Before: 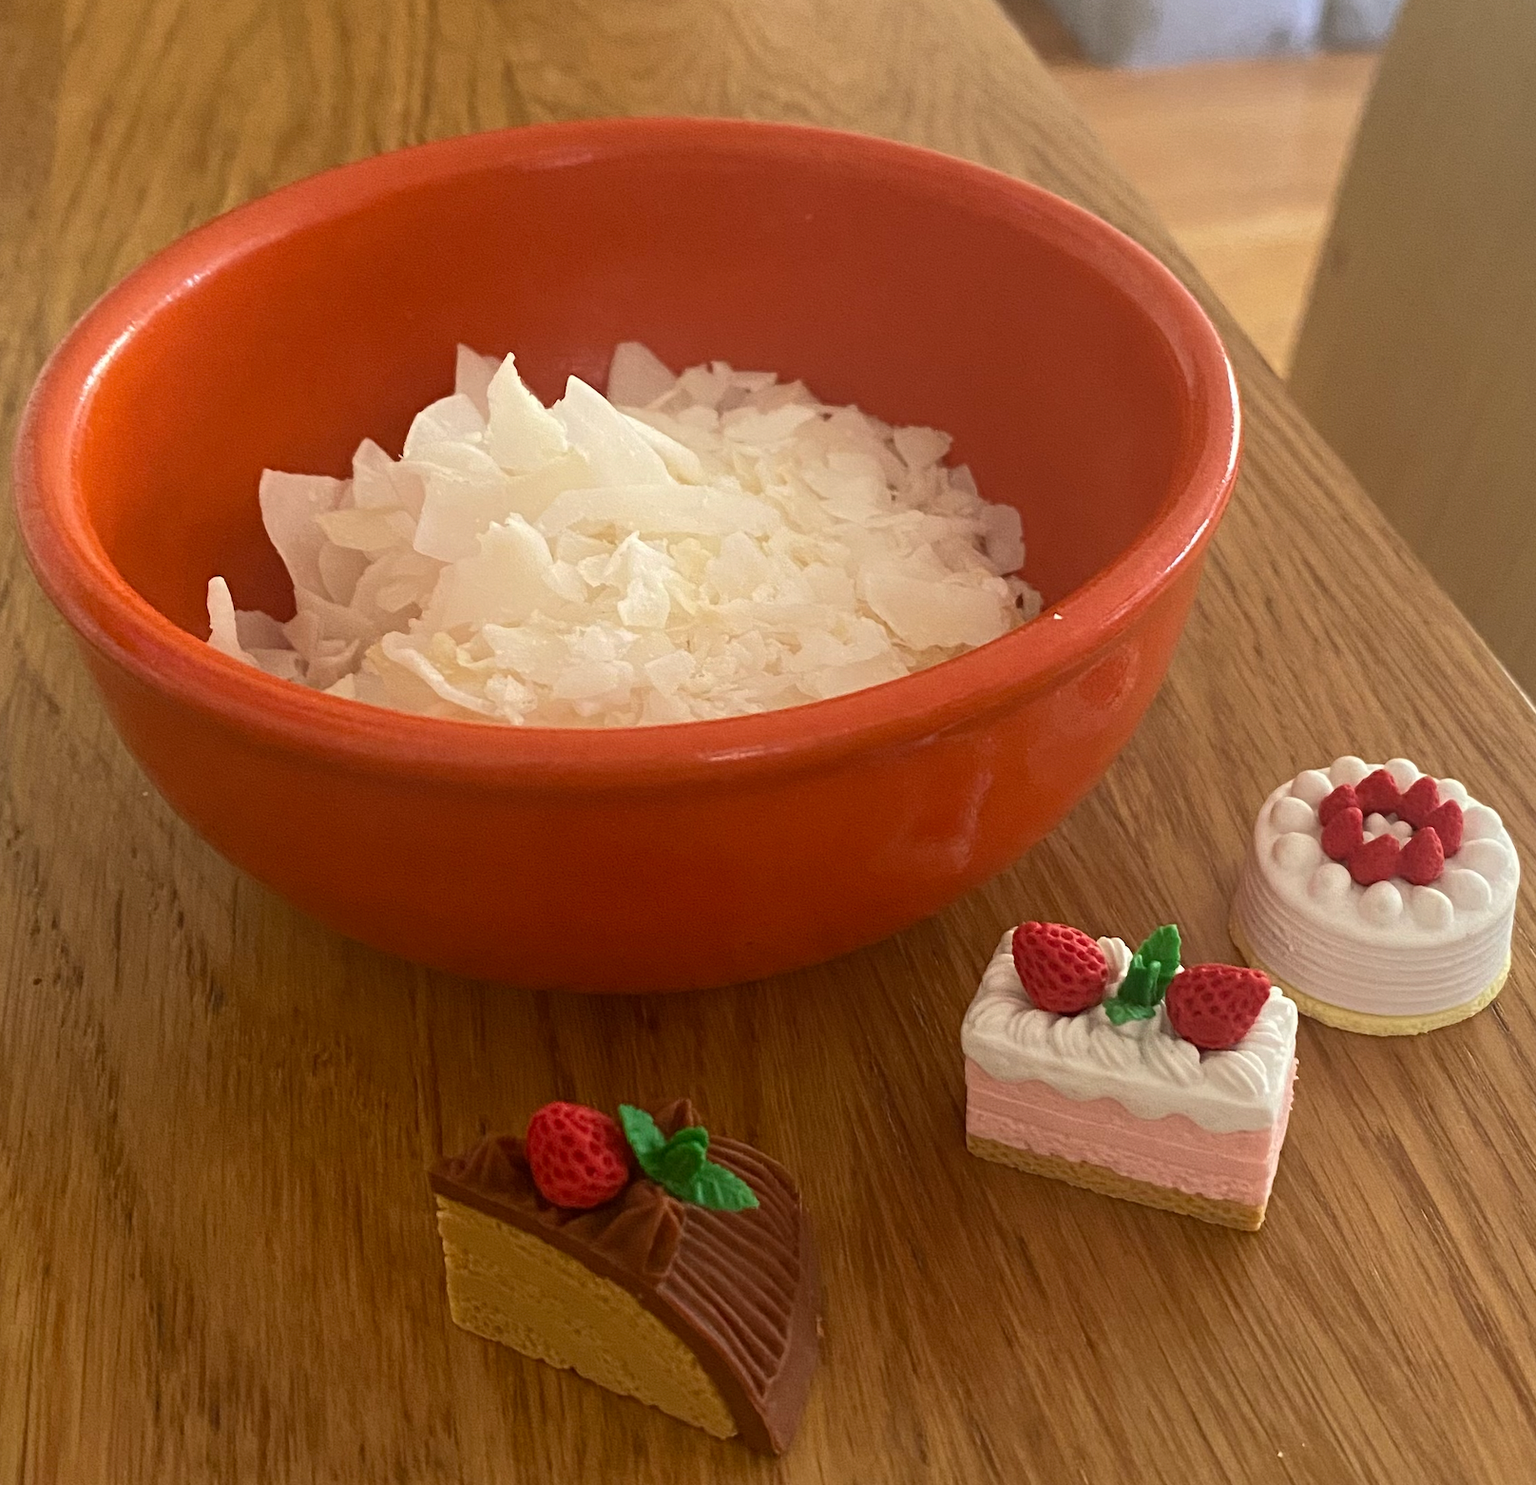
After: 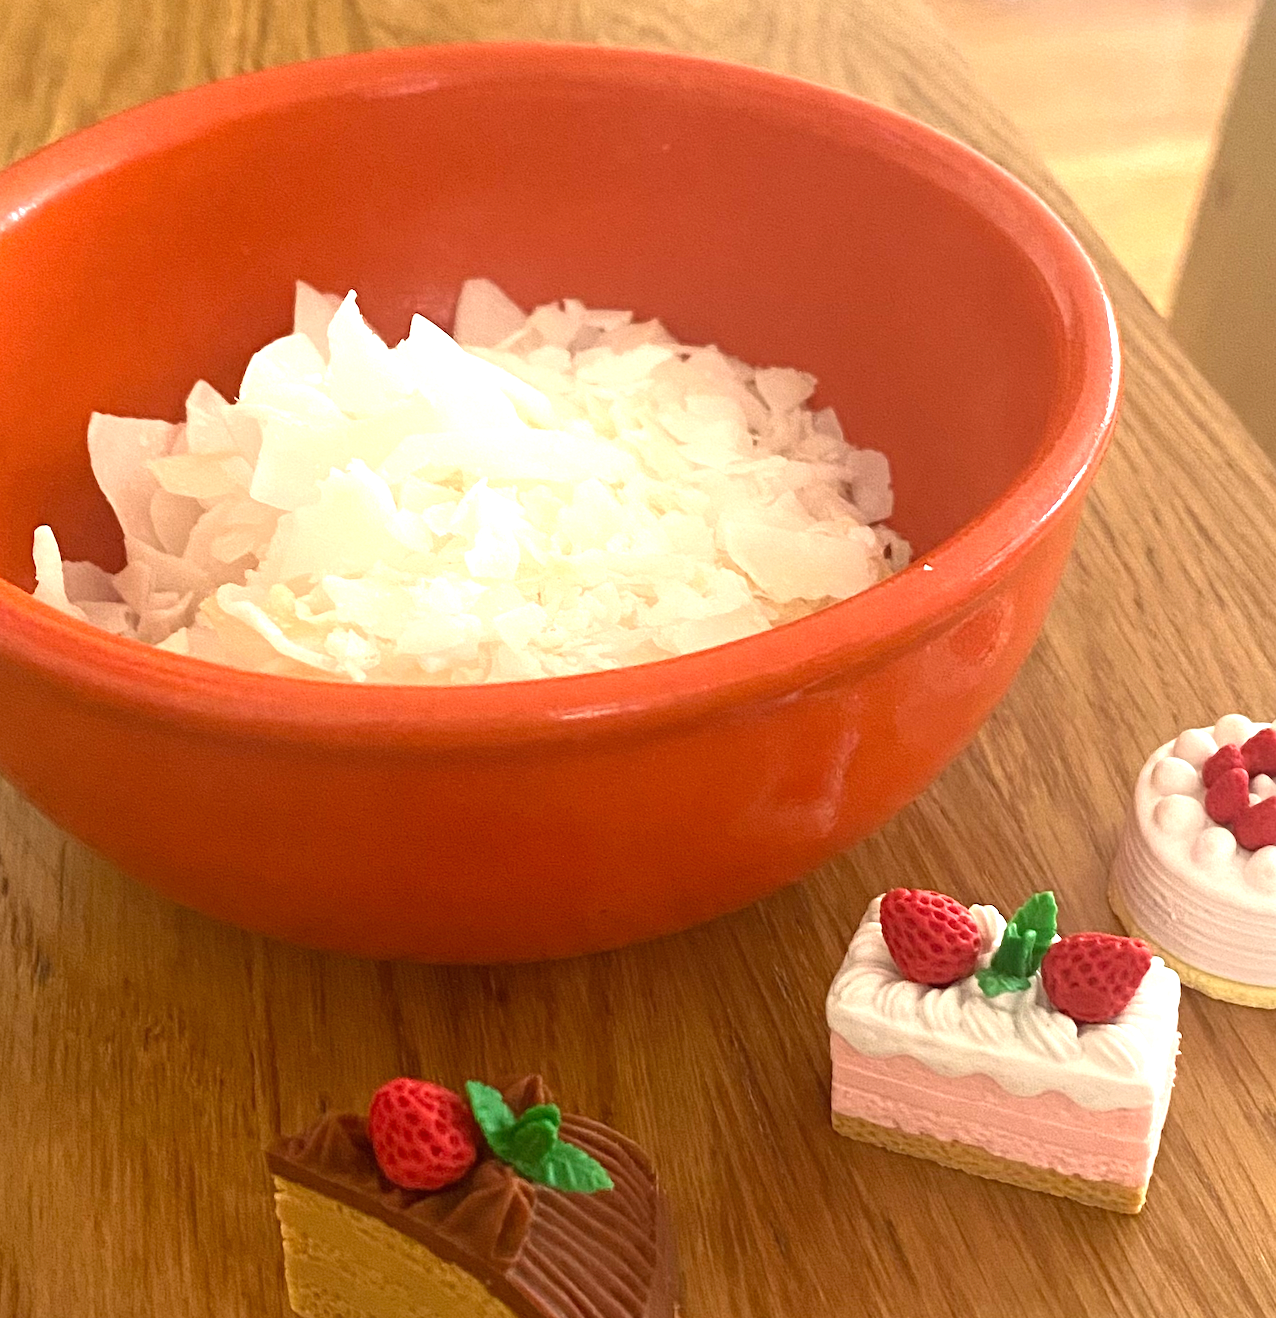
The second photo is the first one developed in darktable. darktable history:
exposure: black level correction 0, exposure 0.95 EV, compensate highlight preservation false
crop: left 11.464%, top 5.193%, right 9.553%, bottom 10.383%
